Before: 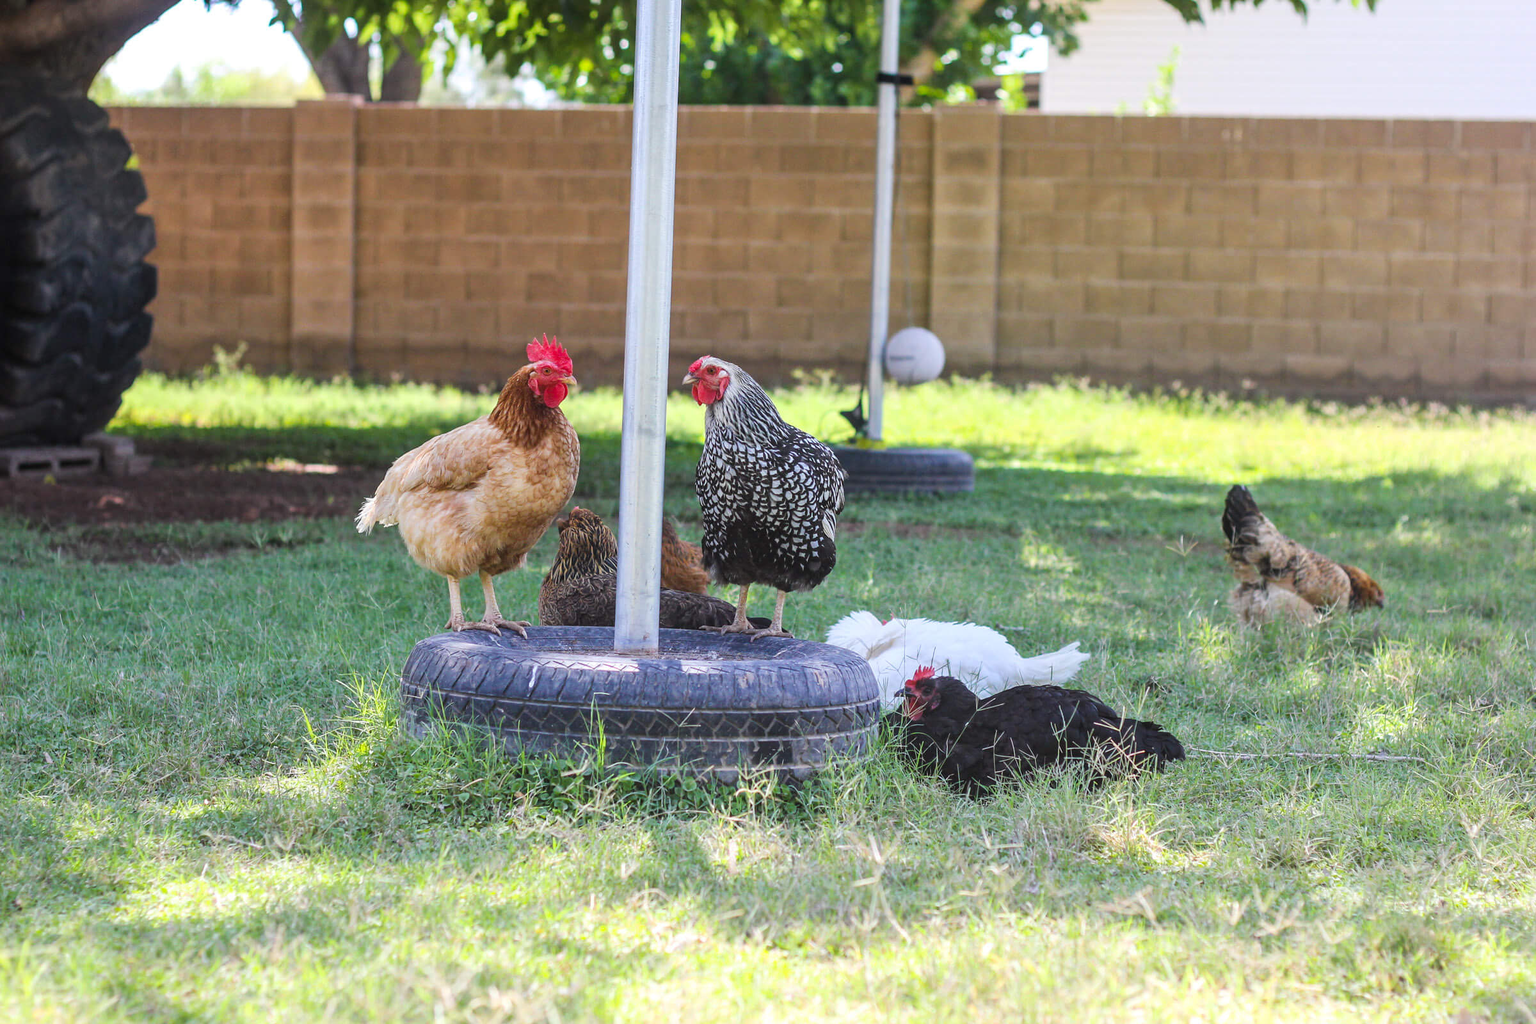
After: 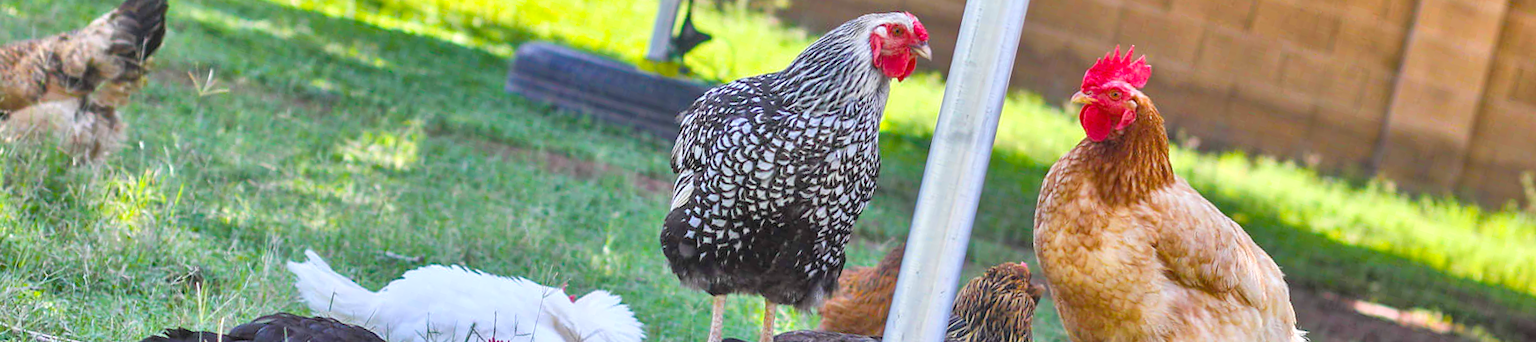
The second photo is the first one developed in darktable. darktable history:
shadows and highlights: soften with gaussian
crop and rotate: angle 16.12°, top 30.835%, bottom 35.653%
tone equalizer: -7 EV 0.15 EV, -6 EV 0.6 EV, -5 EV 1.15 EV, -4 EV 1.33 EV, -3 EV 1.15 EV, -2 EV 0.6 EV, -1 EV 0.15 EV, mask exposure compensation -0.5 EV
color balance rgb: linear chroma grading › global chroma 15%, perceptual saturation grading › global saturation 30%
contrast brightness saturation: contrast 0.11, saturation -0.17
